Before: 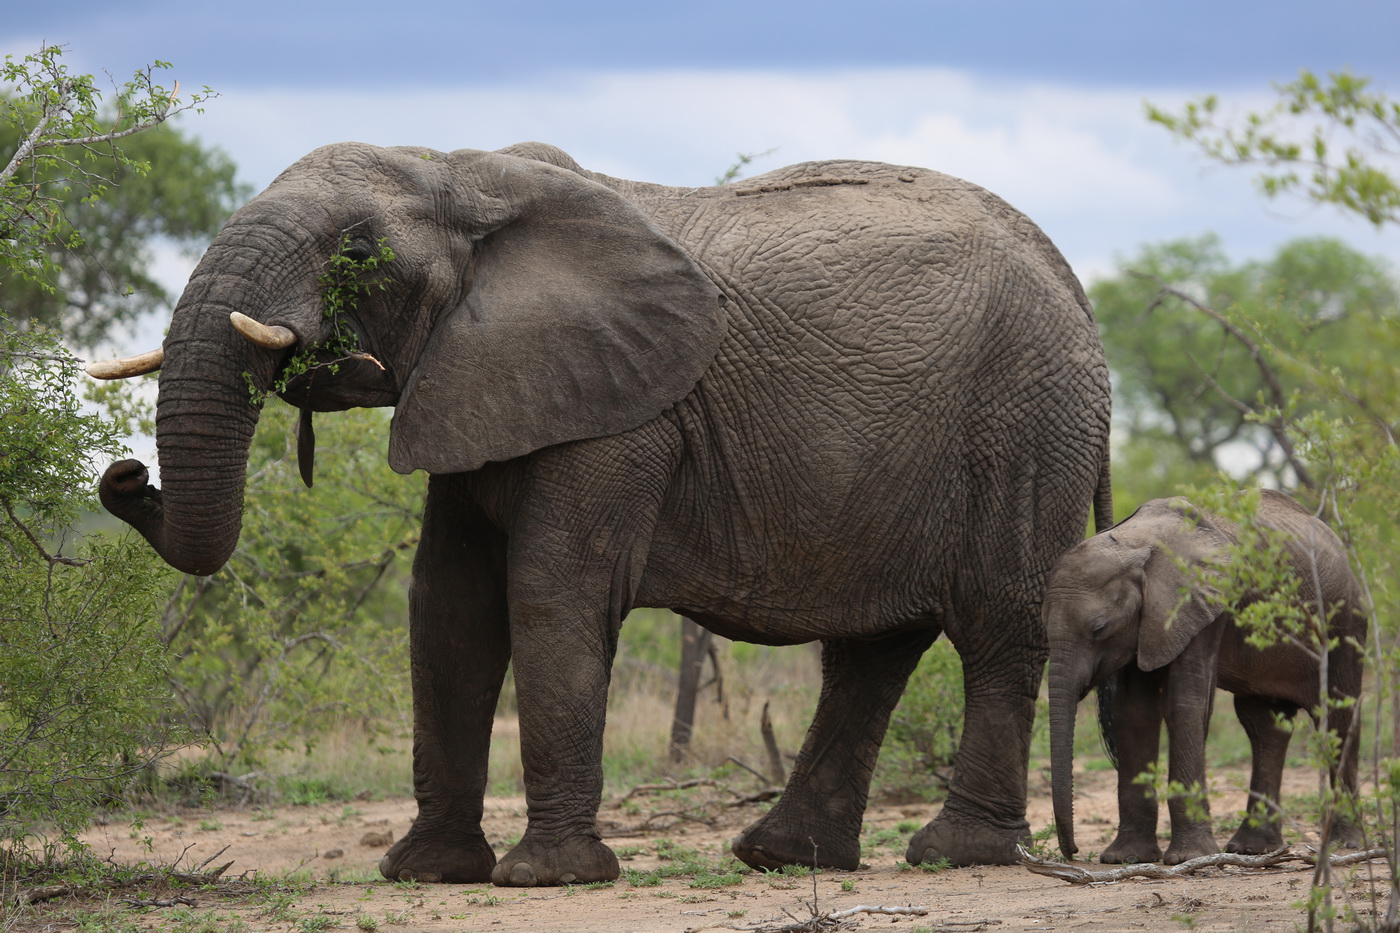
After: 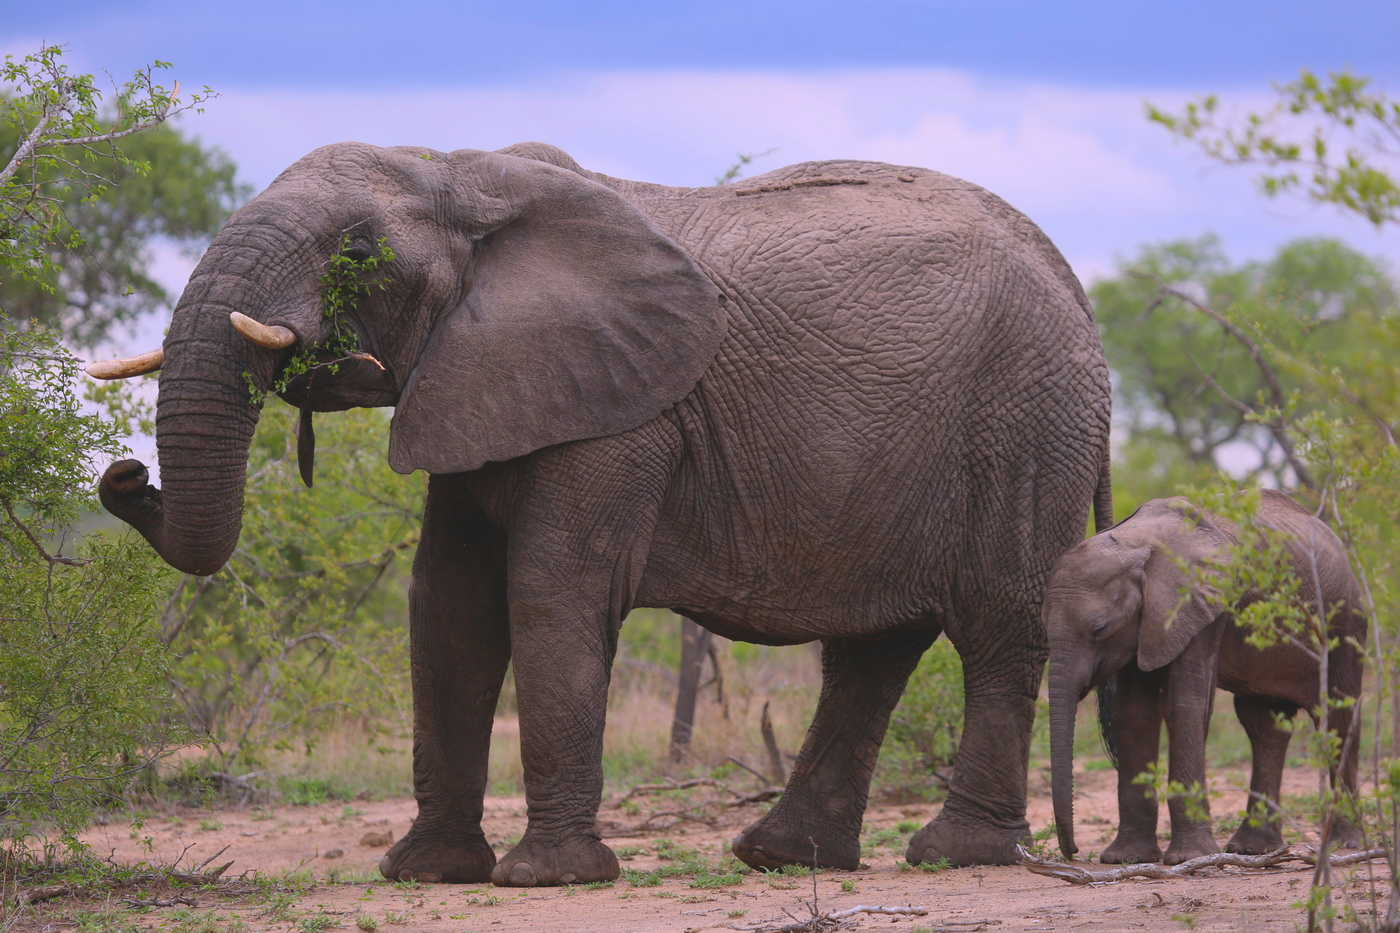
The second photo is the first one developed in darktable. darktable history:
white balance: red 1.066, blue 1.119
contrast brightness saturation: contrast -0.19, saturation 0.19
